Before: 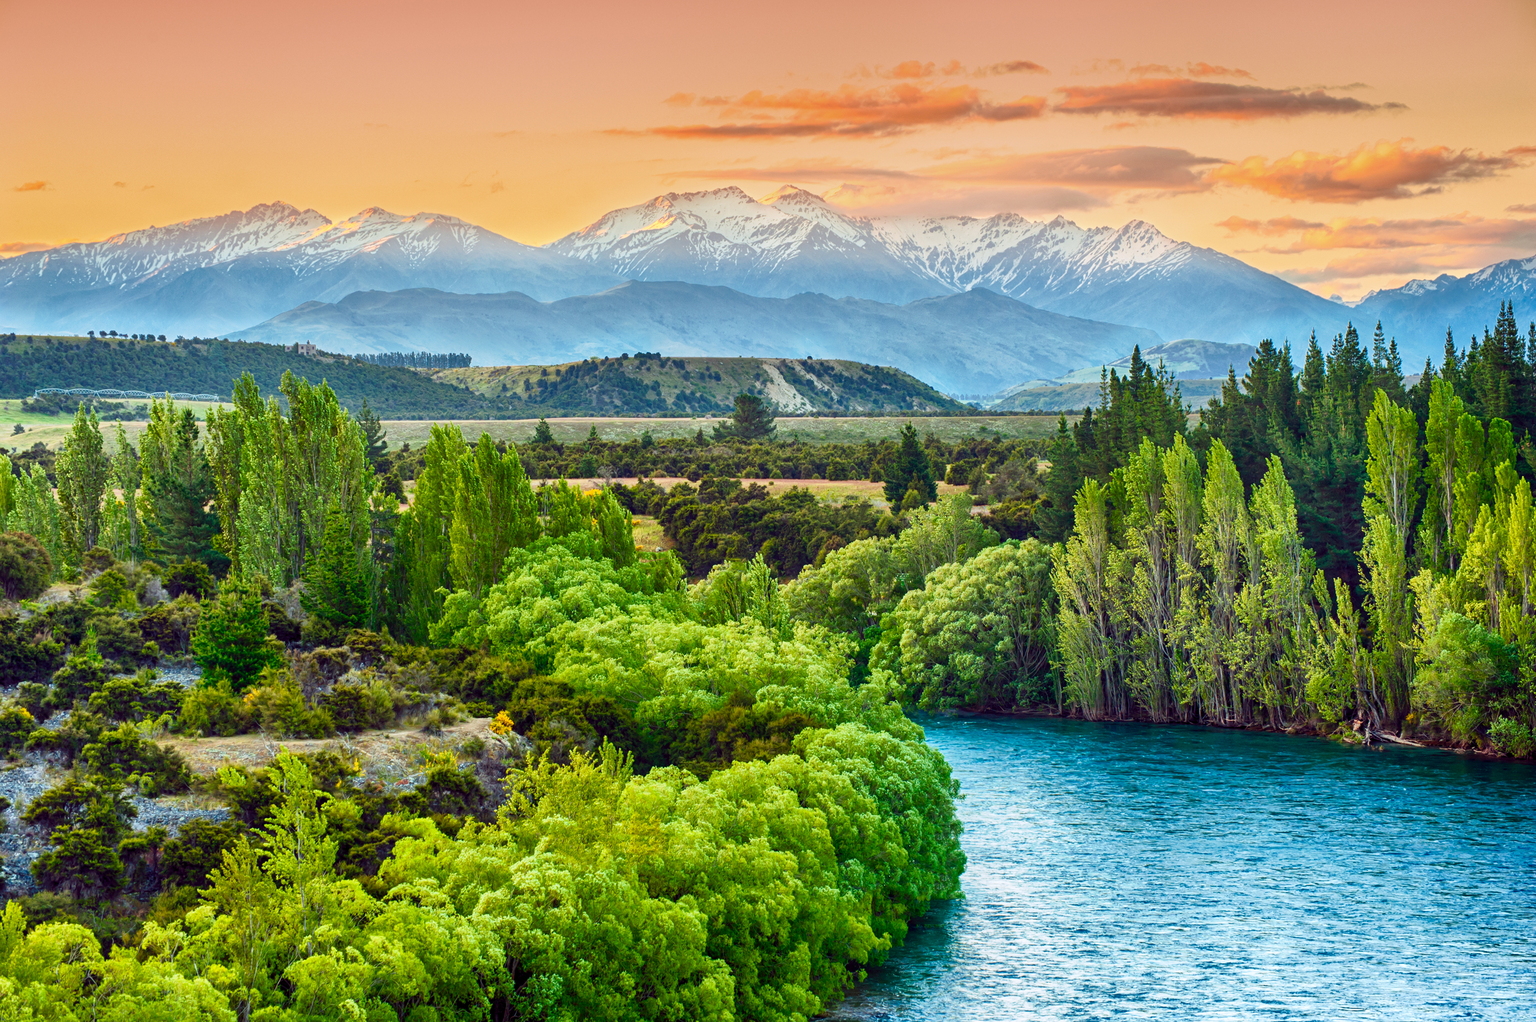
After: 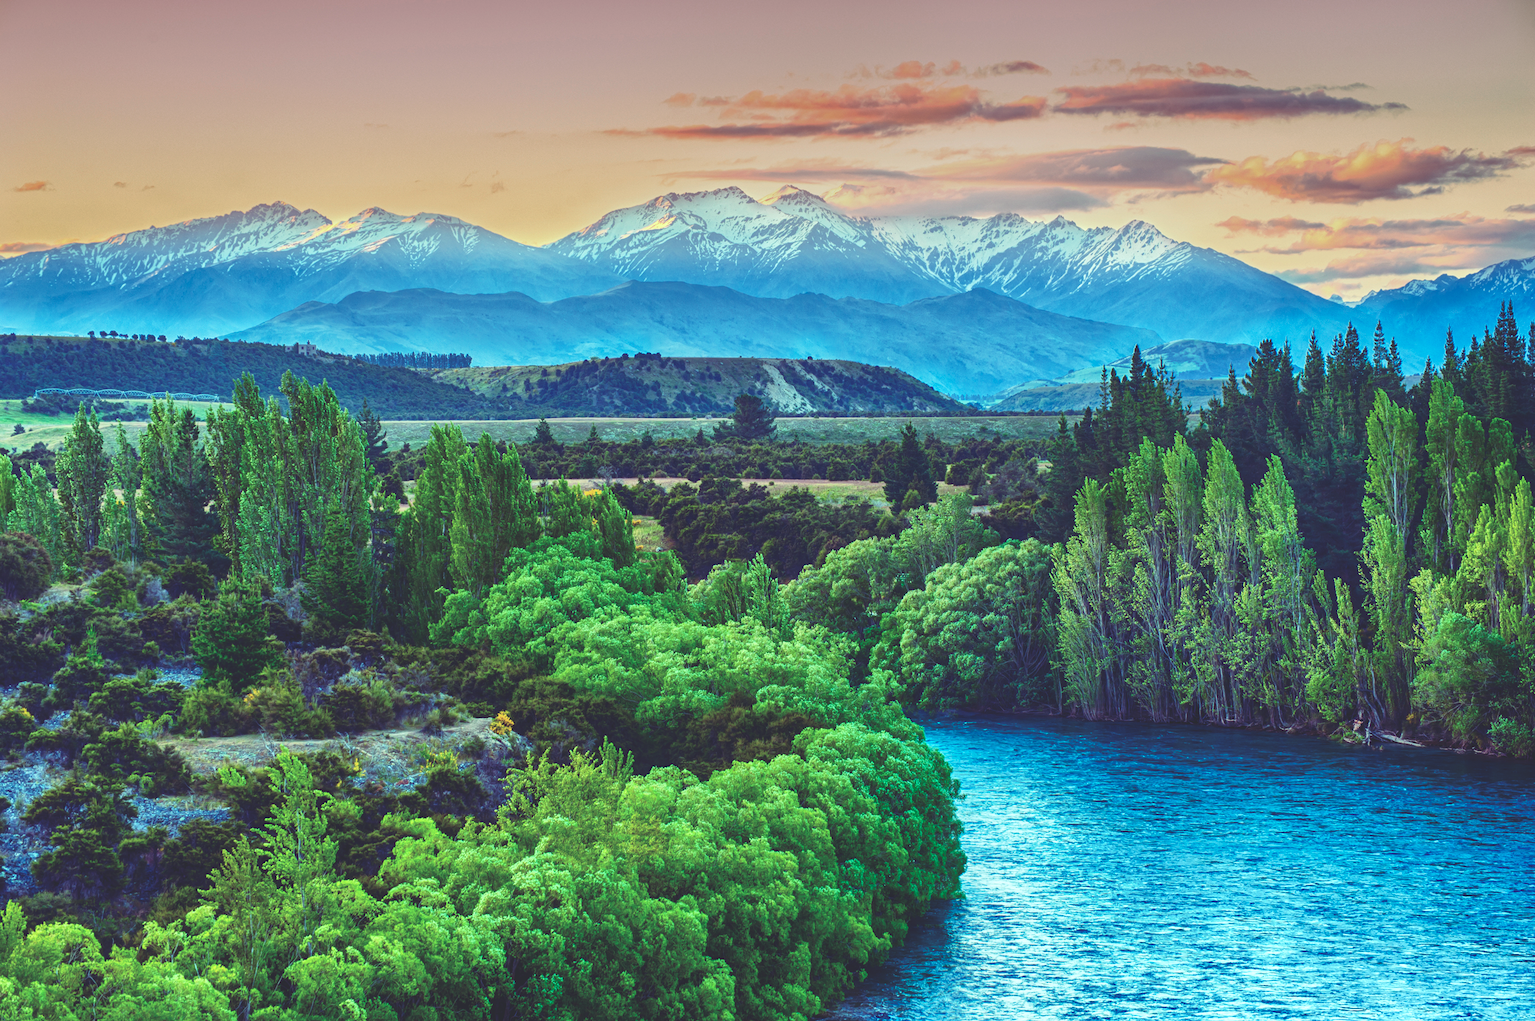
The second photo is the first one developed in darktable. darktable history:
rgb curve: curves: ch0 [(0, 0.186) (0.314, 0.284) (0.576, 0.466) (0.805, 0.691) (0.936, 0.886)]; ch1 [(0, 0.186) (0.314, 0.284) (0.581, 0.534) (0.771, 0.746) (0.936, 0.958)]; ch2 [(0, 0.216) (0.275, 0.39) (1, 1)], mode RGB, independent channels, compensate middle gray true, preserve colors none
local contrast: highlights 100%, shadows 100%, detail 120%, midtone range 0.2
